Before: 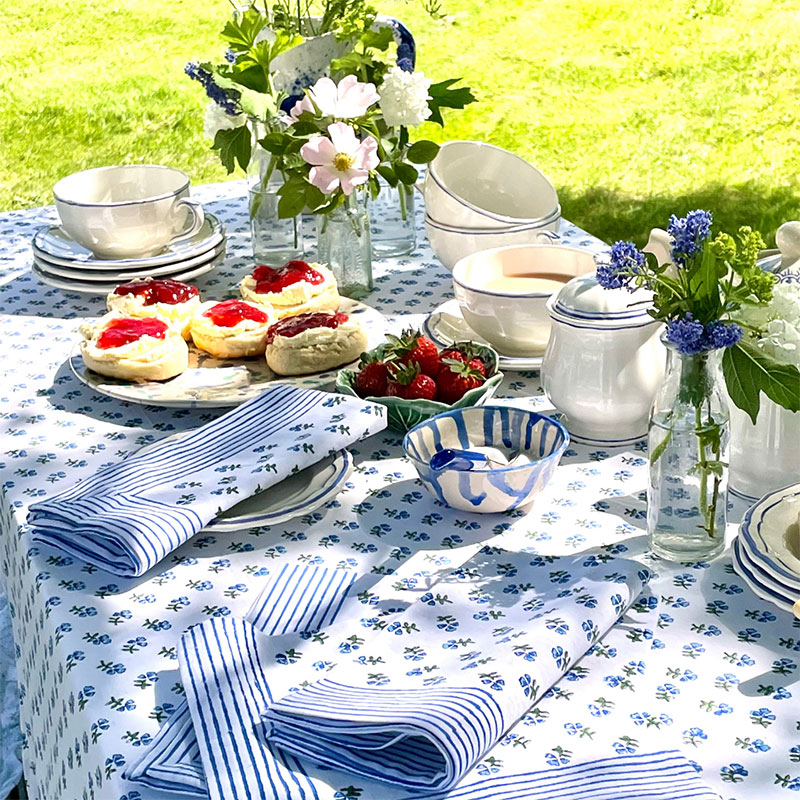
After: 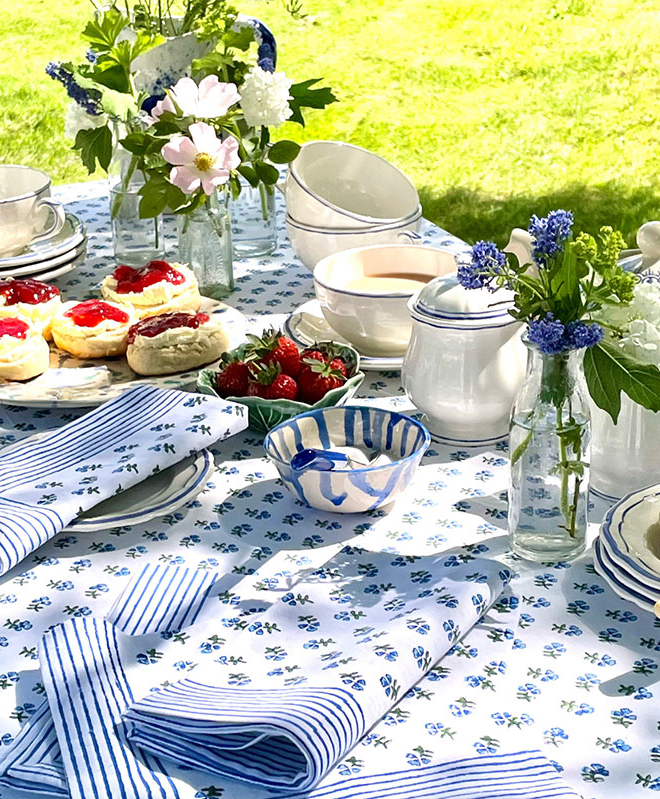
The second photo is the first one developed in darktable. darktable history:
crop: left 17.451%, bottom 0.024%
